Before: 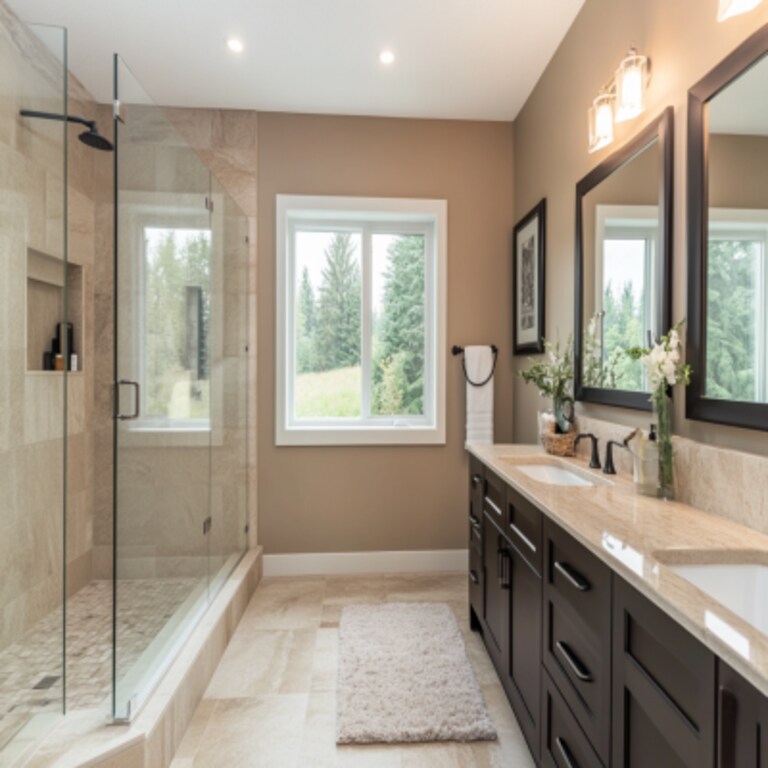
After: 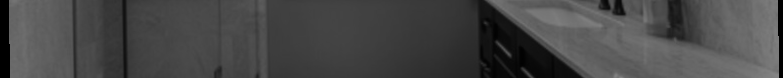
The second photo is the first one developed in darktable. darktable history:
rotate and perspective: rotation -1.17°, automatic cropping off
contrast equalizer: octaves 7, y [[0.6 ×6], [0.55 ×6], [0 ×6], [0 ×6], [0 ×6]], mix -0.3
color correction: highlights a* 17.94, highlights b* 35.39, shadows a* 1.48, shadows b* 6.42, saturation 1.01
tone equalizer: -8 EV -2 EV, -7 EV -2 EV, -6 EV -2 EV, -5 EV -2 EV, -4 EV -2 EV, -3 EV -2 EV, -2 EV -2 EV, -1 EV -1.63 EV, +0 EV -2 EV
contrast brightness saturation: contrast 0.07, brightness -0.13, saturation 0.06
crop and rotate: top 59.084%, bottom 30.916%
shadows and highlights: shadows 43.71, white point adjustment -1.46, soften with gaussian
monochrome: on, module defaults
